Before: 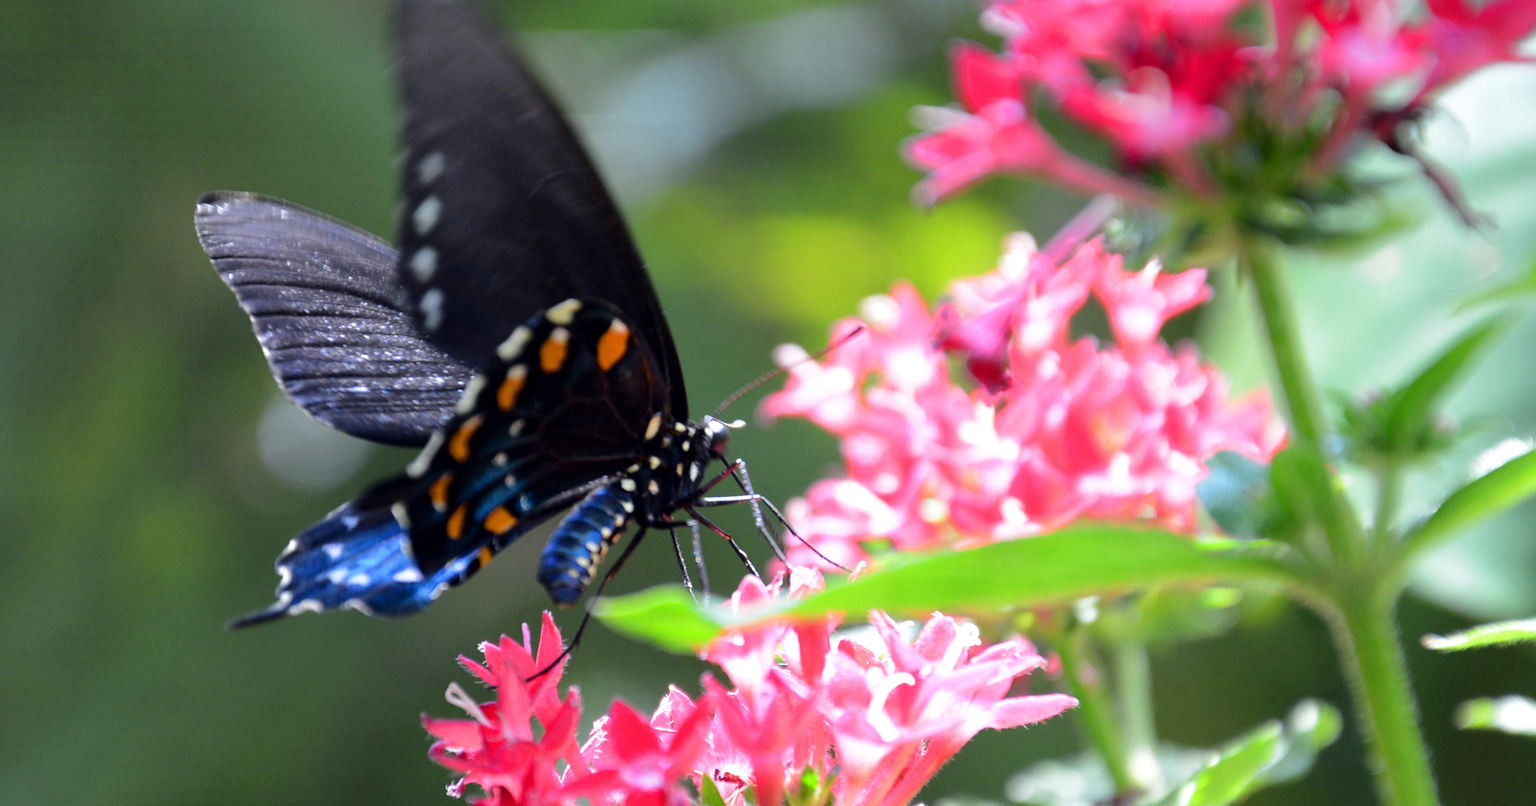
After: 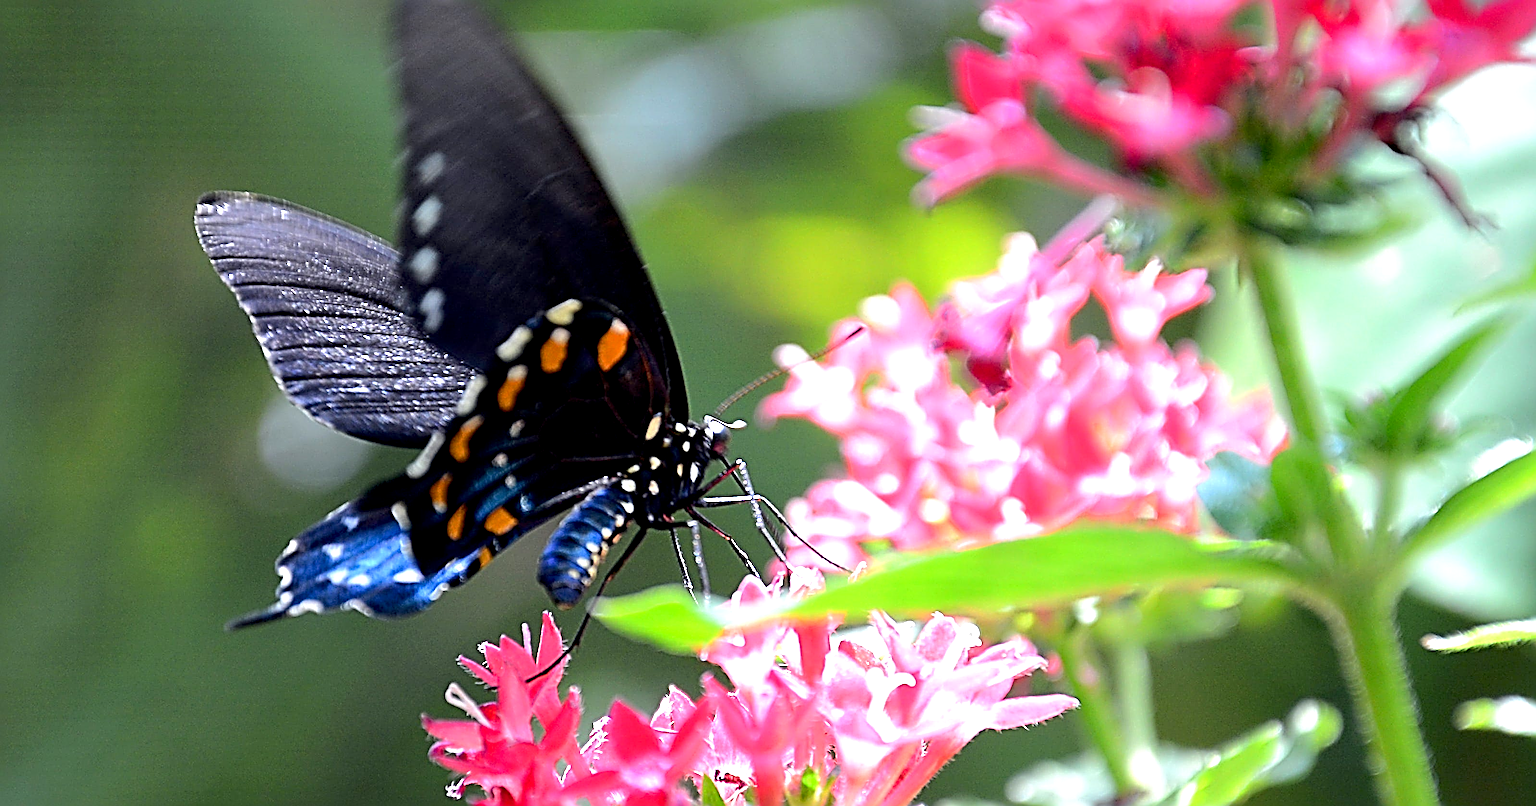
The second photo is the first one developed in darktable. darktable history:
exposure: black level correction 0.005, exposure 0.42 EV, compensate highlight preservation false
sharpen: radius 4.038, amount 1.999
